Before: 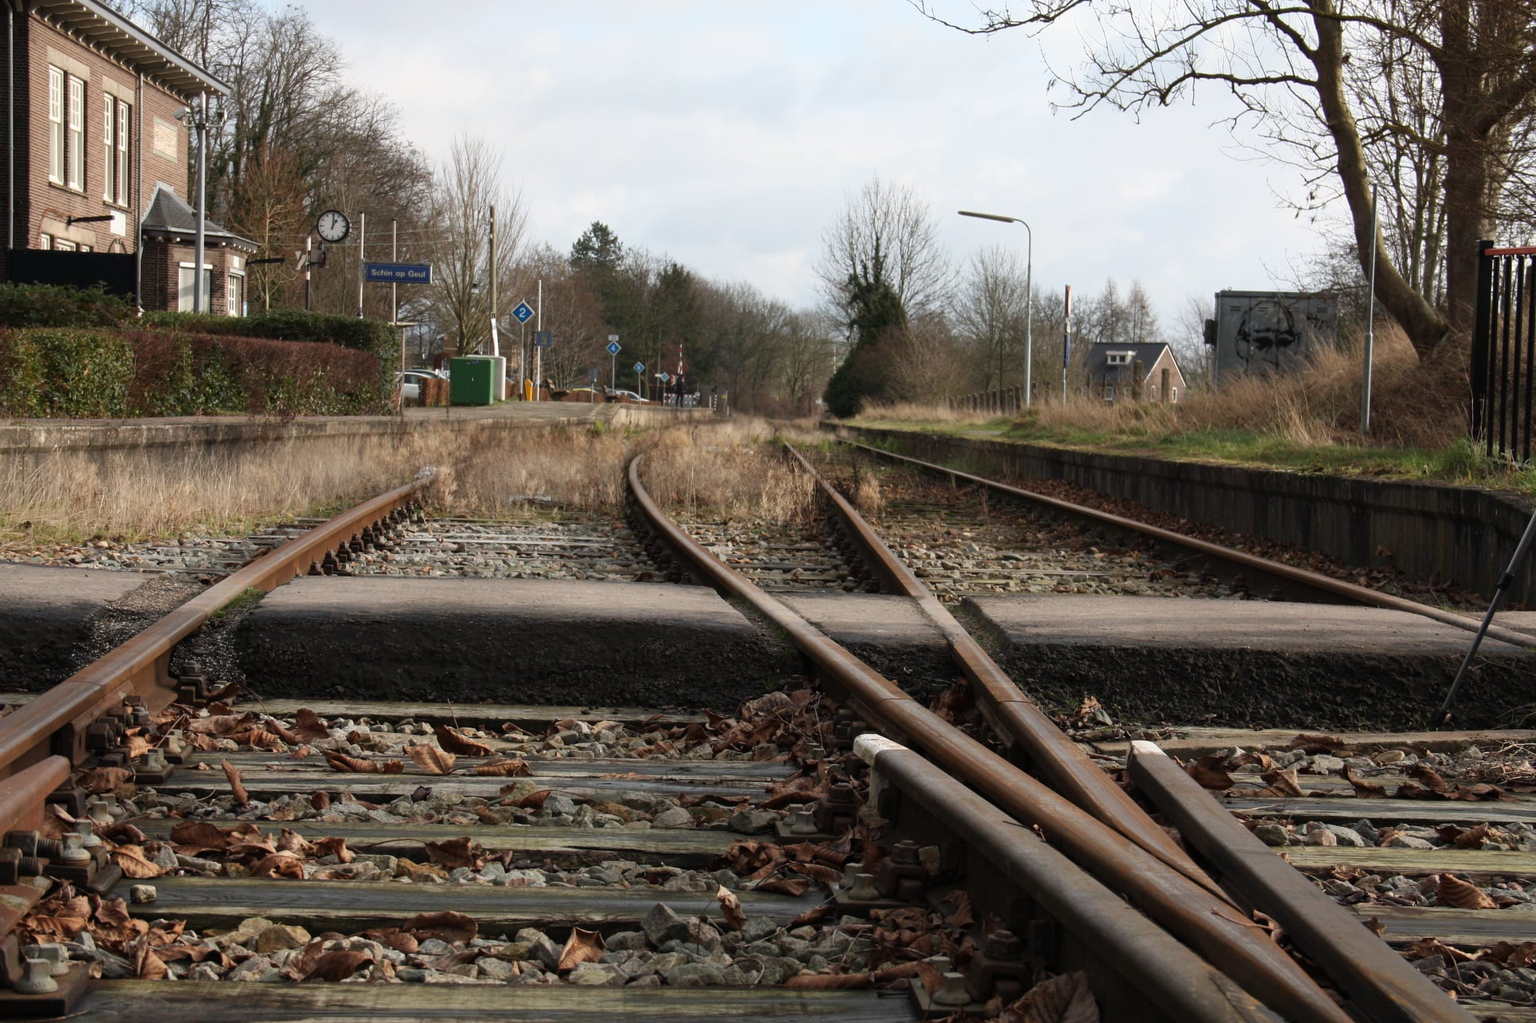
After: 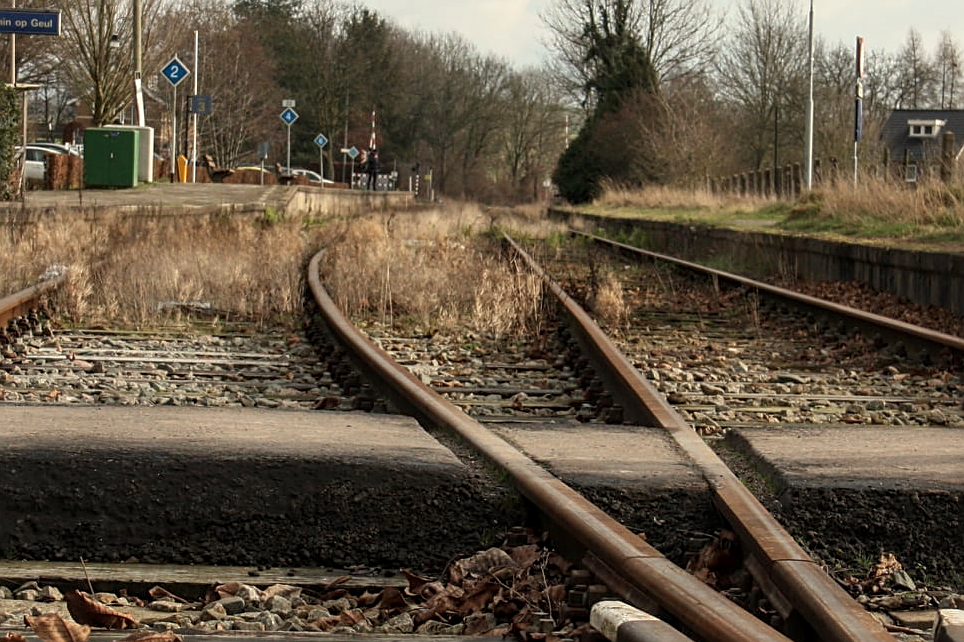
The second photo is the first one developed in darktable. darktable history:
local contrast: on, module defaults
white balance: red 1.029, blue 0.92
tone equalizer: -7 EV 0.13 EV, smoothing diameter 25%, edges refinement/feathering 10, preserve details guided filter
crop: left 25%, top 25%, right 25%, bottom 25%
sharpen: on, module defaults
